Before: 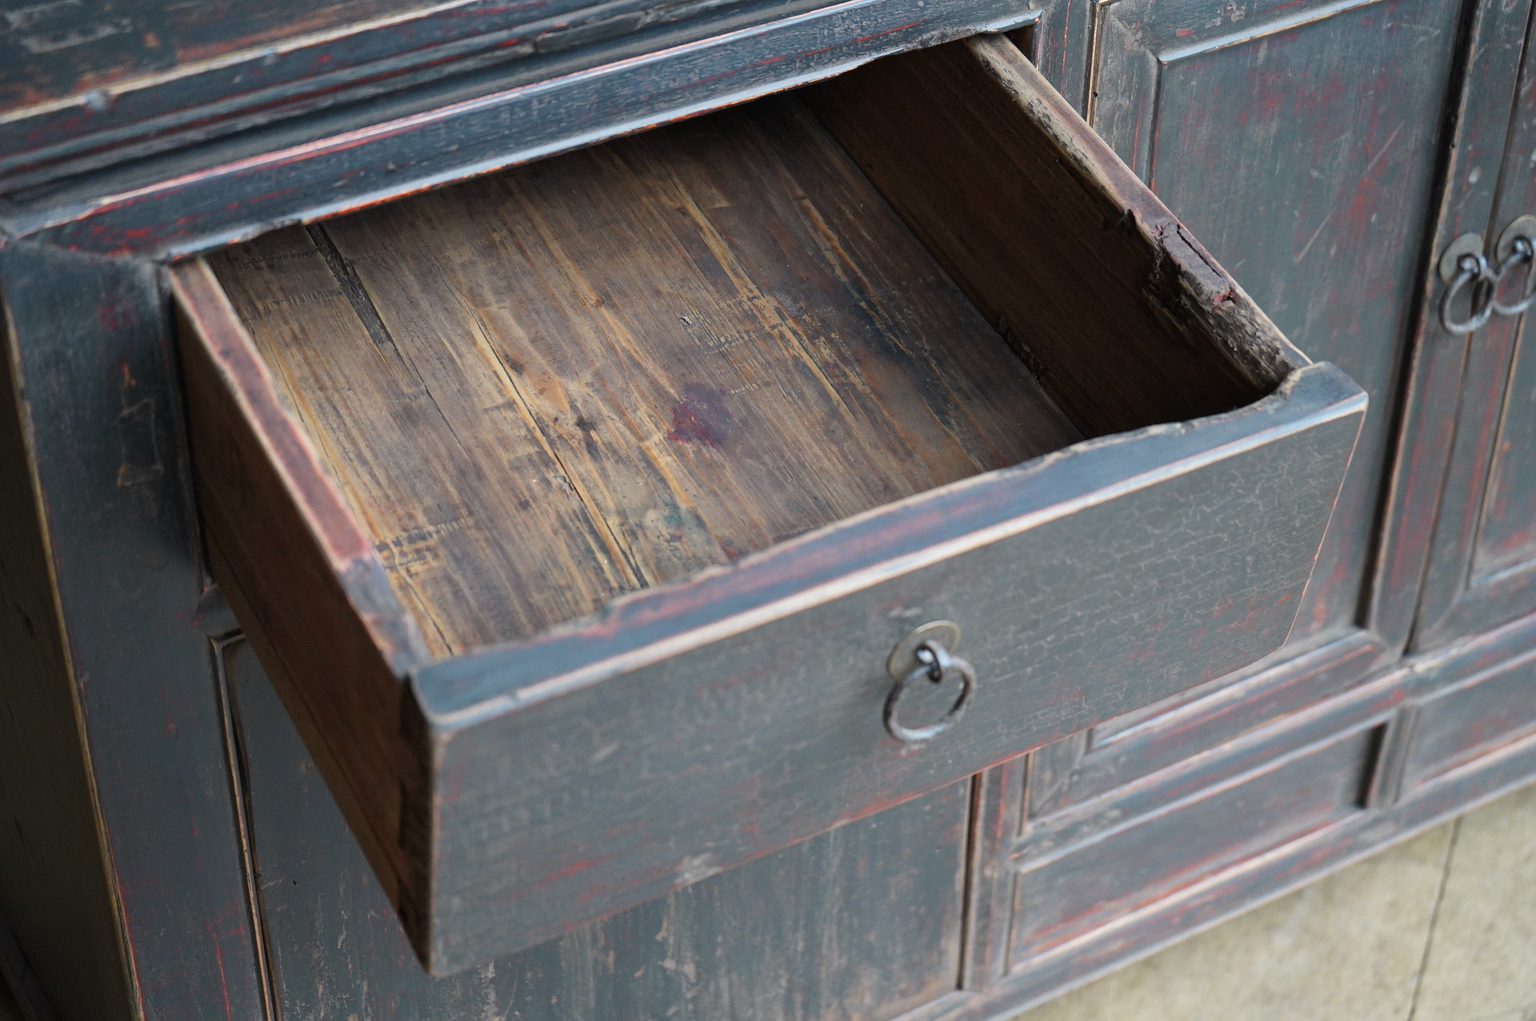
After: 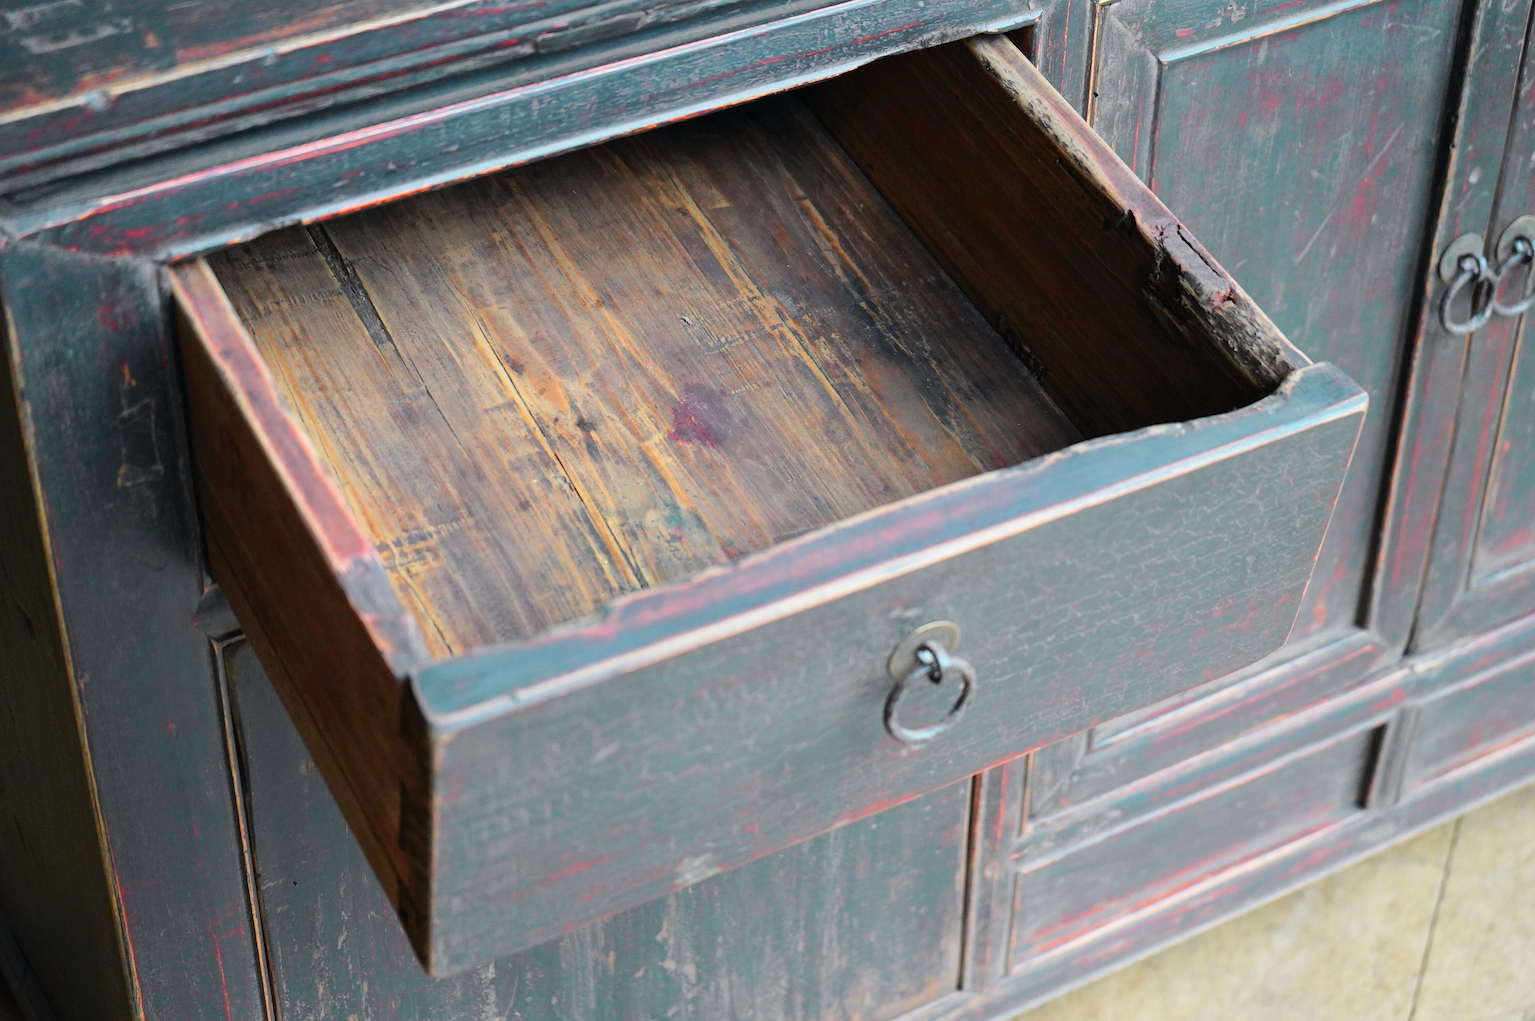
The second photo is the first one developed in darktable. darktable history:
tone curve: curves: ch0 [(0, 0) (0.051, 0.047) (0.102, 0.099) (0.228, 0.275) (0.432, 0.535) (0.695, 0.778) (0.908, 0.946) (1, 1)]; ch1 [(0, 0) (0.339, 0.298) (0.402, 0.363) (0.453, 0.413) (0.485, 0.469) (0.494, 0.493) (0.504, 0.501) (0.525, 0.534) (0.563, 0.595) (0.597, 0.638) (1, 1)]; ch2 [(0, 0) (0.48, 0.48) (0.504, 0.5) (0.539, 0.554) (0.59, 0.63) (0.642, 0.684) (0.824, 0.815) (1, 1)], color space Lab, independent channels, preserve colors none
